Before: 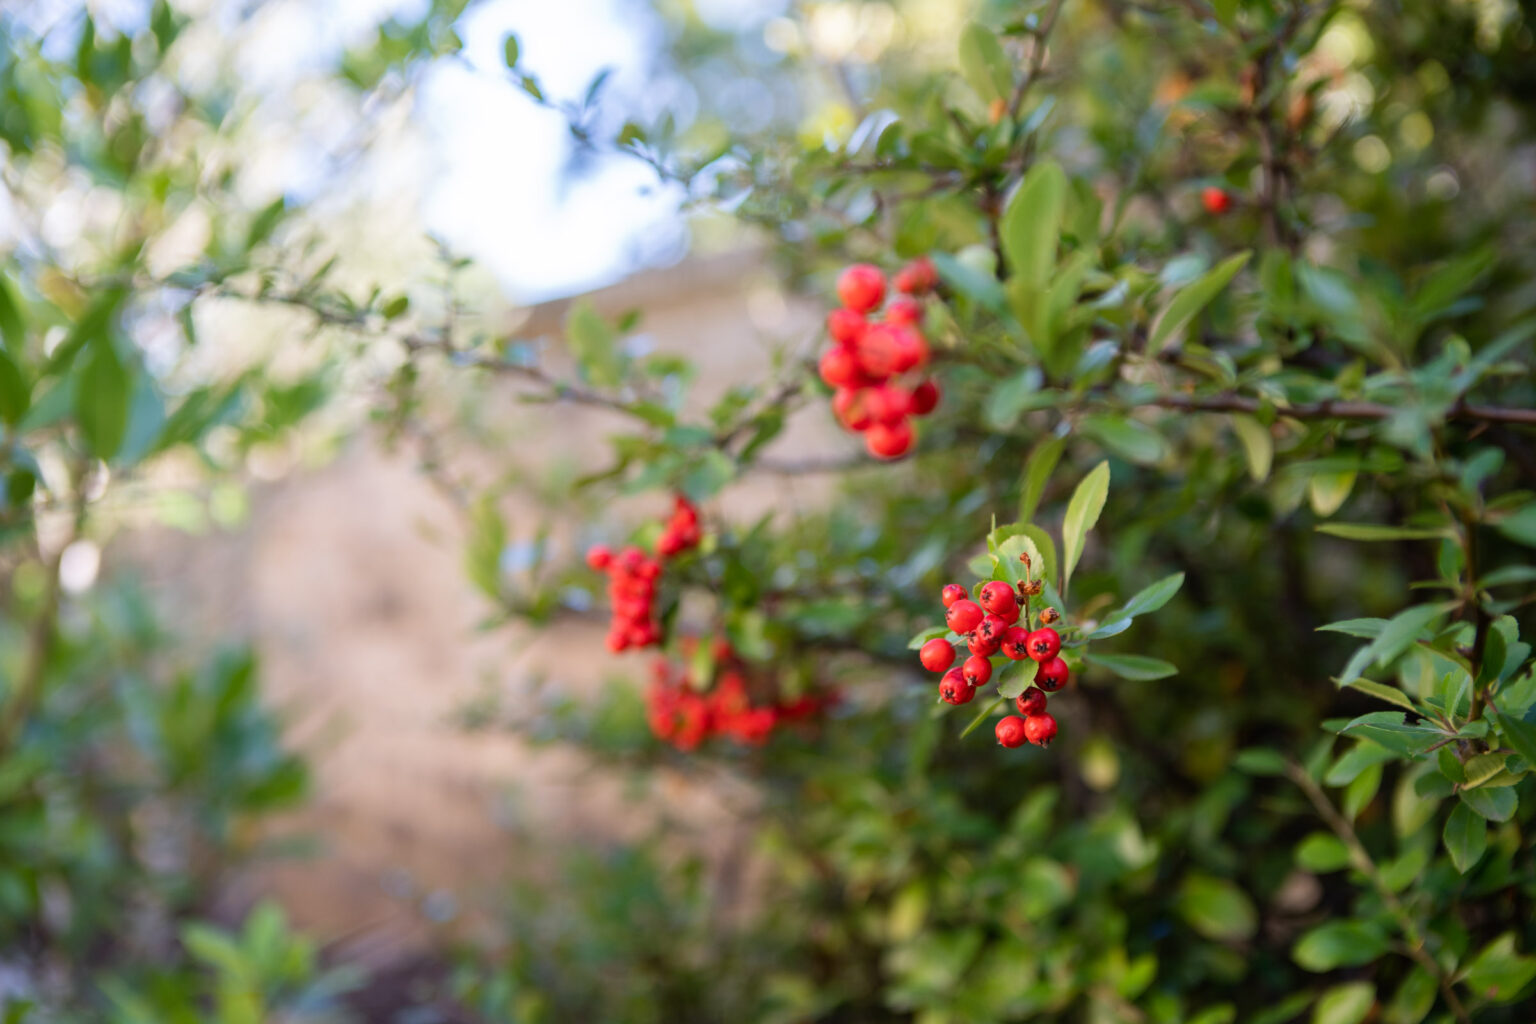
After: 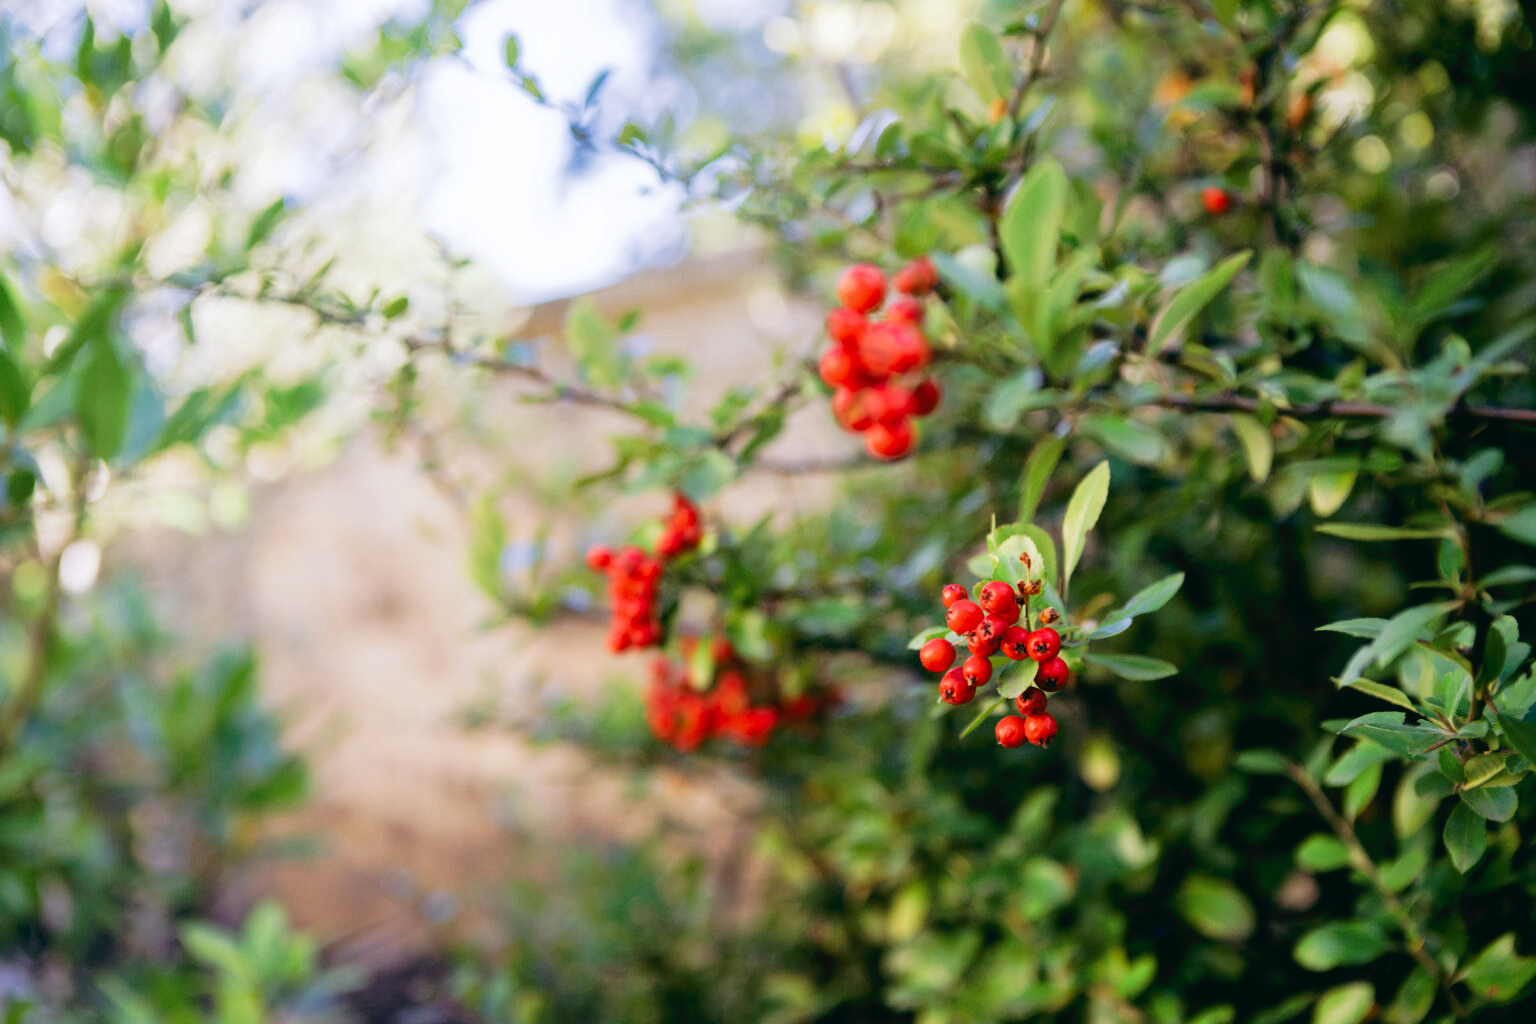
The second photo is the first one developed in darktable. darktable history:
tone curve: curves: ch0 [(0, 0) (0.003, 0.007) (0.011, 0.01) (0.025, 0.018) (0.044, 0.028) (0.069, 0.034) (0.1, 0.04) (0.136, 0.051) (0.177, 0.104) (0.224, 0.161) (0.277, 0.234) (0.335, 0.316) (0.399, 0.41) (0.468, 0.487) (0.543, 0.577) (0.623, 0.679) (0.709, 0.769) (0.801, 0.854) (0.898, 0.922) (1, 1)], preserve colors none
color look up table: target L [99.48, 92.93, 94.28, 92.33, 91.35, 84.34, 73.28, 67.93, 58.63, 47.87, 25.83, 14.41, 200.63, 94.95, 86, 75.58, 66.47, 59.47, 51.1, 52.91, 55.4, 47.5, 36.68, 33.56, 30.6, 32.34, 18.08, 76.38, 69.52, 69.75, 63.81, 65.22, 56.75, 48.71, 49.54, 40.44, 31.9, 30.81, 27.59, 15.51, 10.86, 15.04, 4.21, 84.68, 81.32, 65.51, 54.15, 46.16, 25.51], target a [-11.33, -23.57, -15.36, -28.37, -15.22, -27.11, -44.24, -19.5, -5.905, -38.33, -20.95, -21.49, 0, 0.843, 11.54, 5.996, 34.22, 38.59, 67.71, 36.94, 6.594, 64.83, 27.43, 43.81, 5.28, 0.429, 19.61, 31.24, 25.46, 42.81, 9.022, 62.63, 61.4, 20.25, 39.67, 33.67, 13.1, 45.3, 33.52, 8.525, -13.98, 26.06, 21.39, 2.652, -22.94, -19.43, -0.886, -22.41, -6.974], target b [27.59, 38.09, 61.45, 19.77, 10.43, 7.452, 44.02, 7.288, 19.73, 26.32, 18.83, 15.09, 0, 7.552, 29.6, 69.59, 46.55, 24.73, 50.59, 49.37, 44.28, 22.83, 29.85, 33.82, 2.991, 28.3, 29.21, -8.645, -34.02, -31.94, -3.624, -38.27, -17.24, -69.8, -27.85, 4.327, -20.88, -55.57, -14.14, -26.11, -4.51, -40.98, -23.53, -17.93, -15.47, -45.69, -39.75, -5.895, -13.67], num patches 49
